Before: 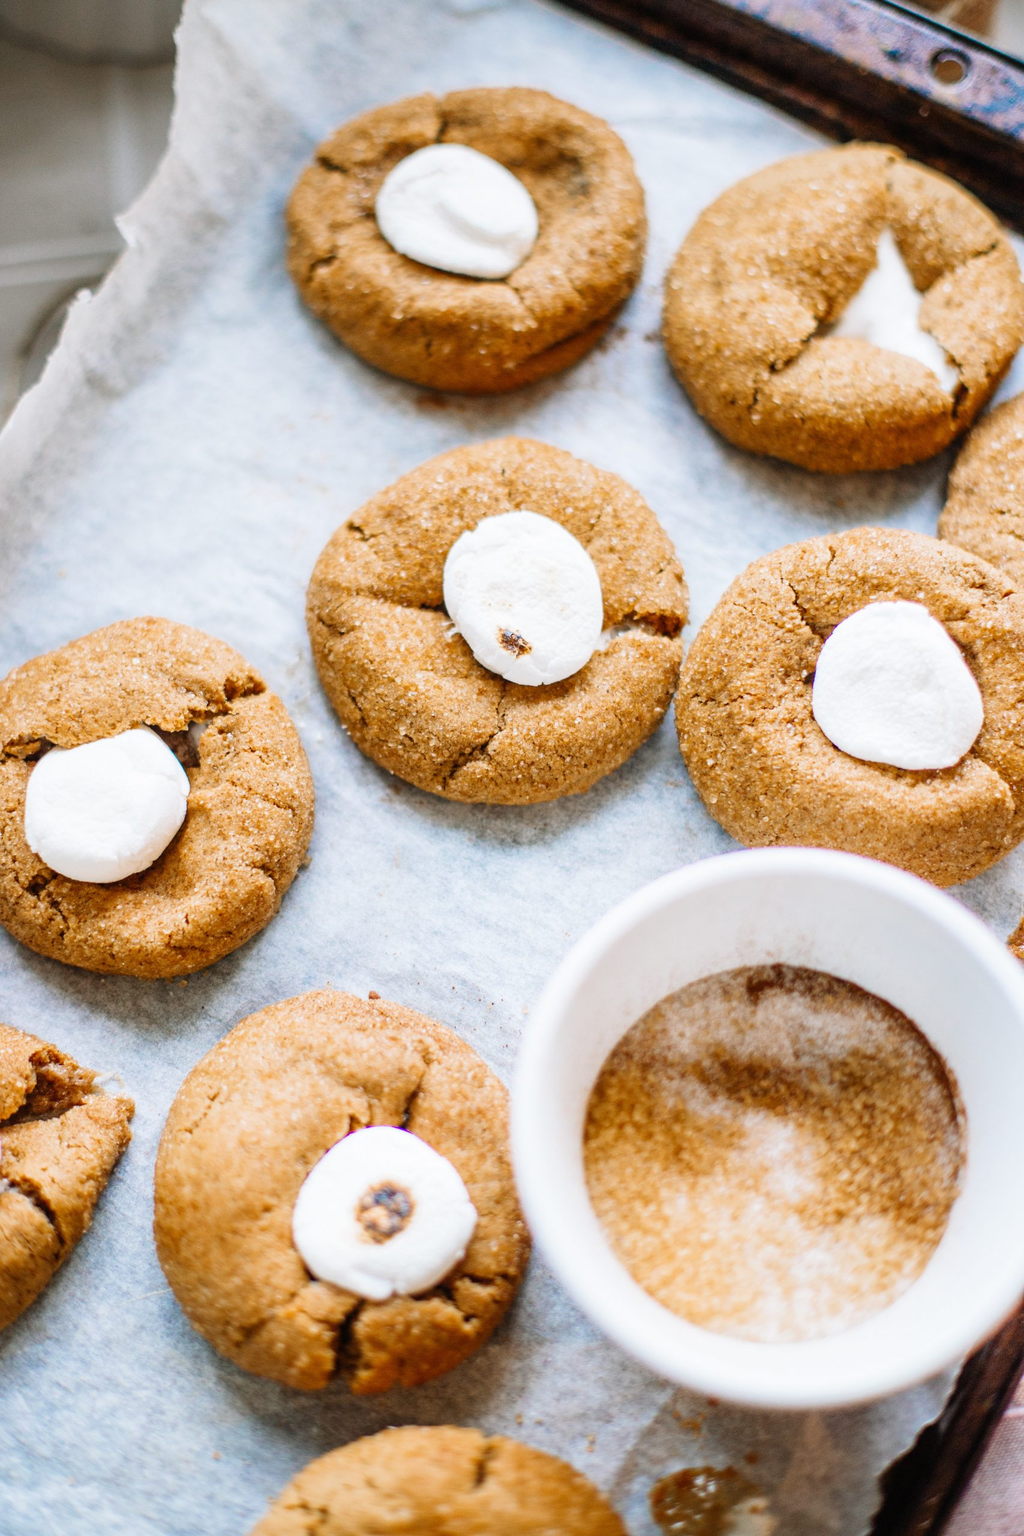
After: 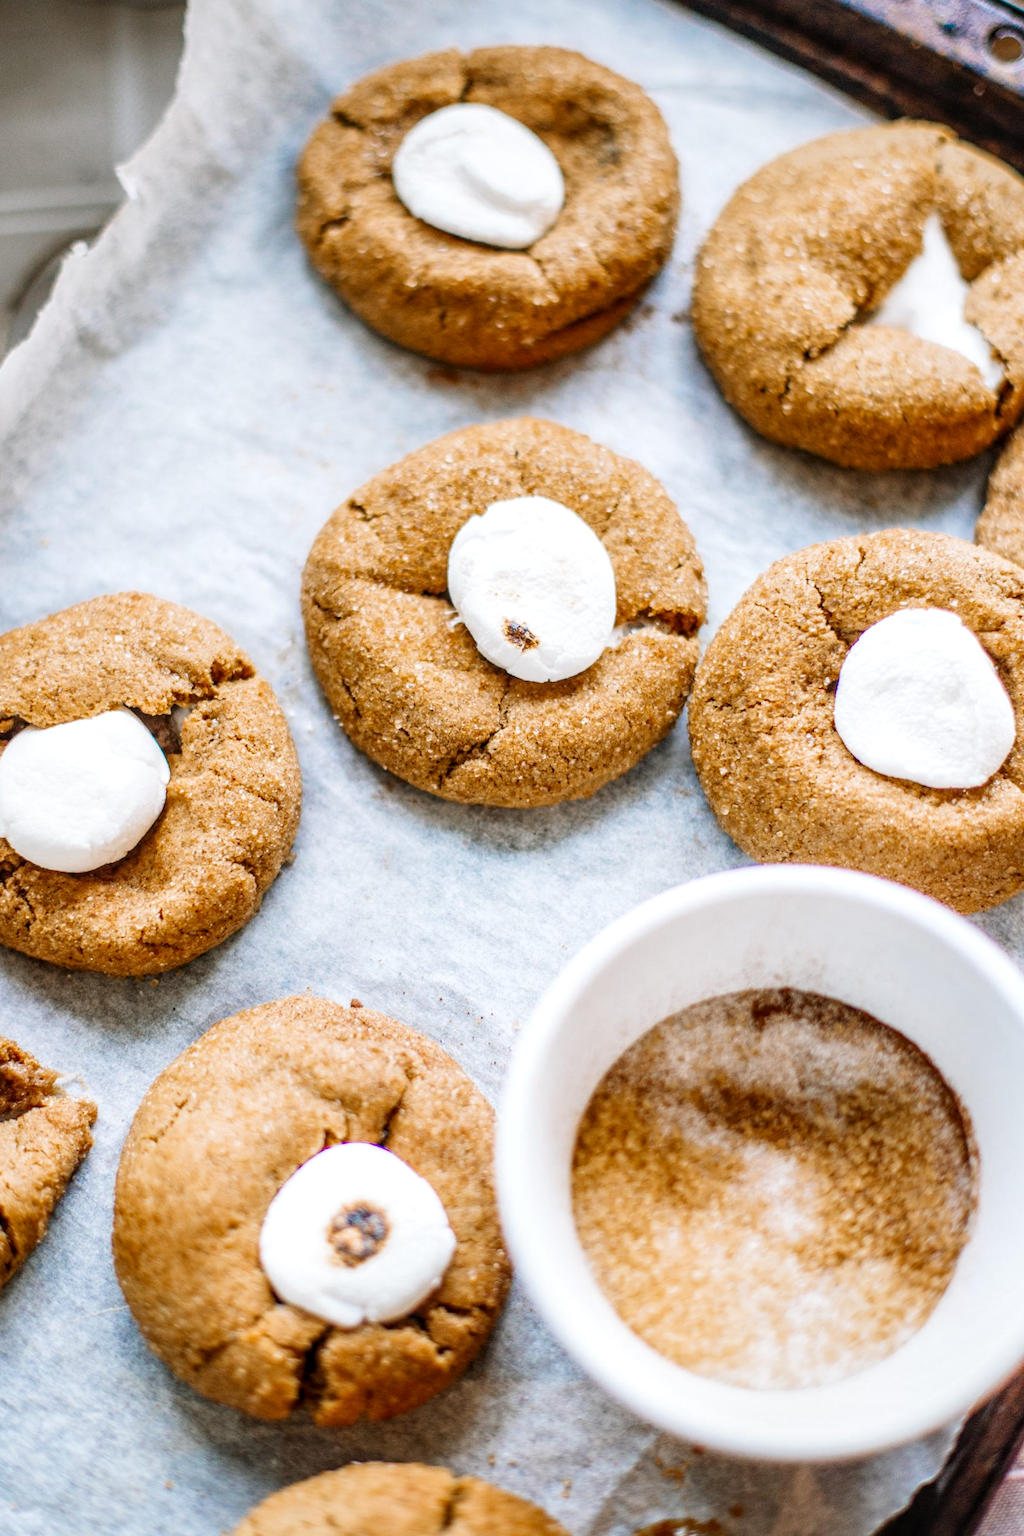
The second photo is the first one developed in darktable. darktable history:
local contrast: detail 130%
crop and rotate: angle -2.38°
